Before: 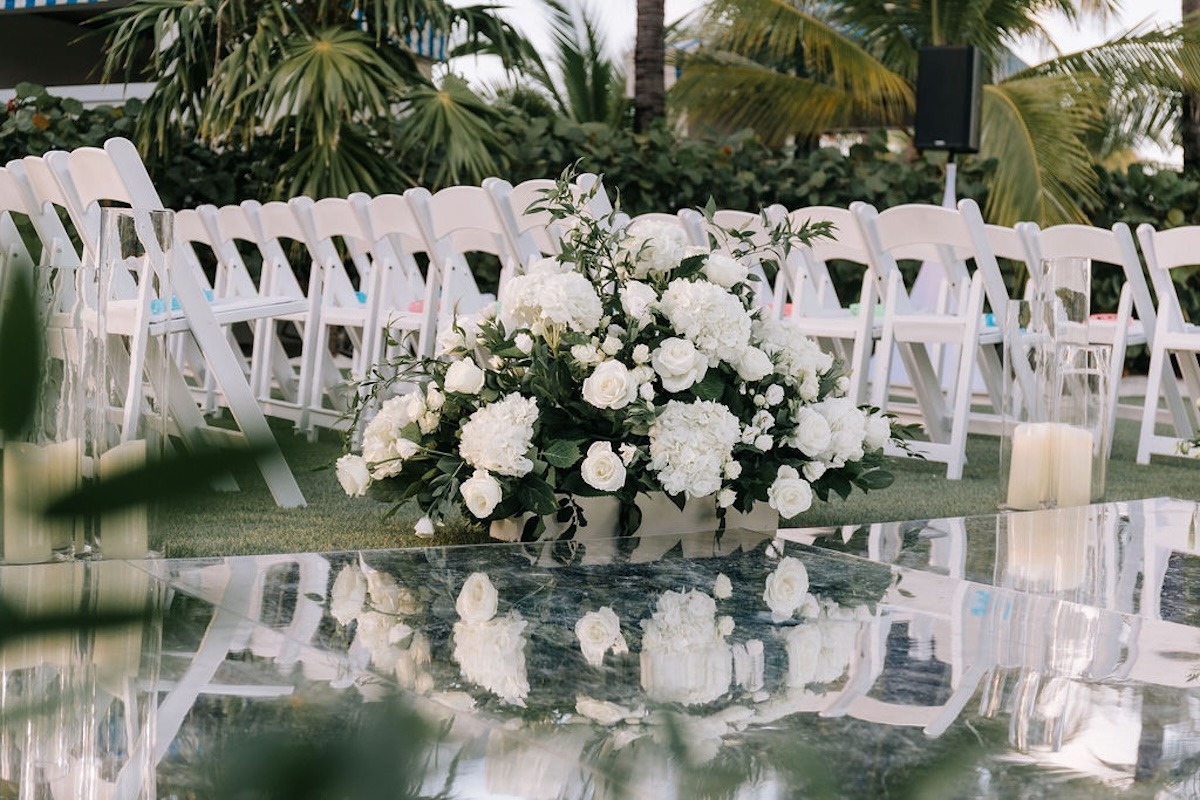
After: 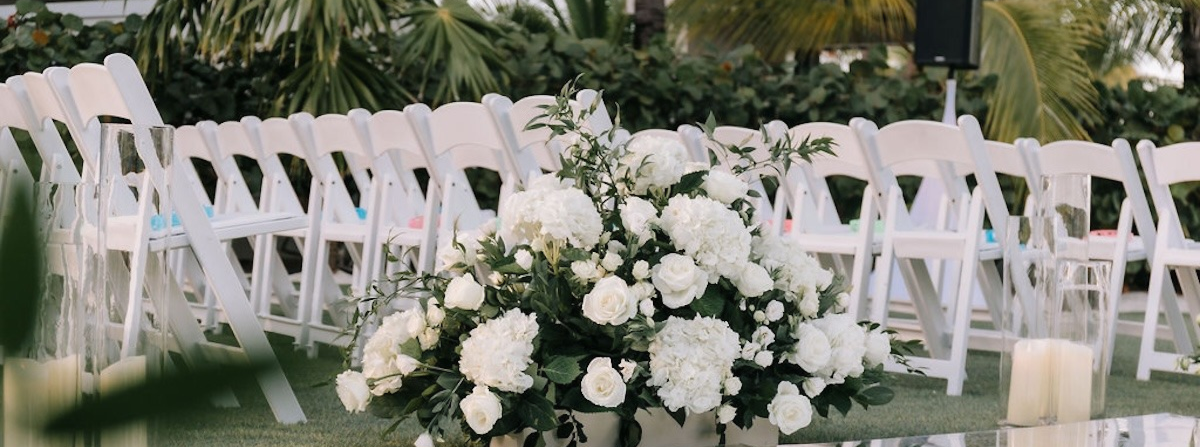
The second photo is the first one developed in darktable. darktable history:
crop and rotate: top 10.514%, bottom 33.556%
contrast equalizer: y [[0.5 ×4, 0.467, 0.376], [0.5 ×6], [0.5 ×6], [0 ×6], [0 ×6]]
